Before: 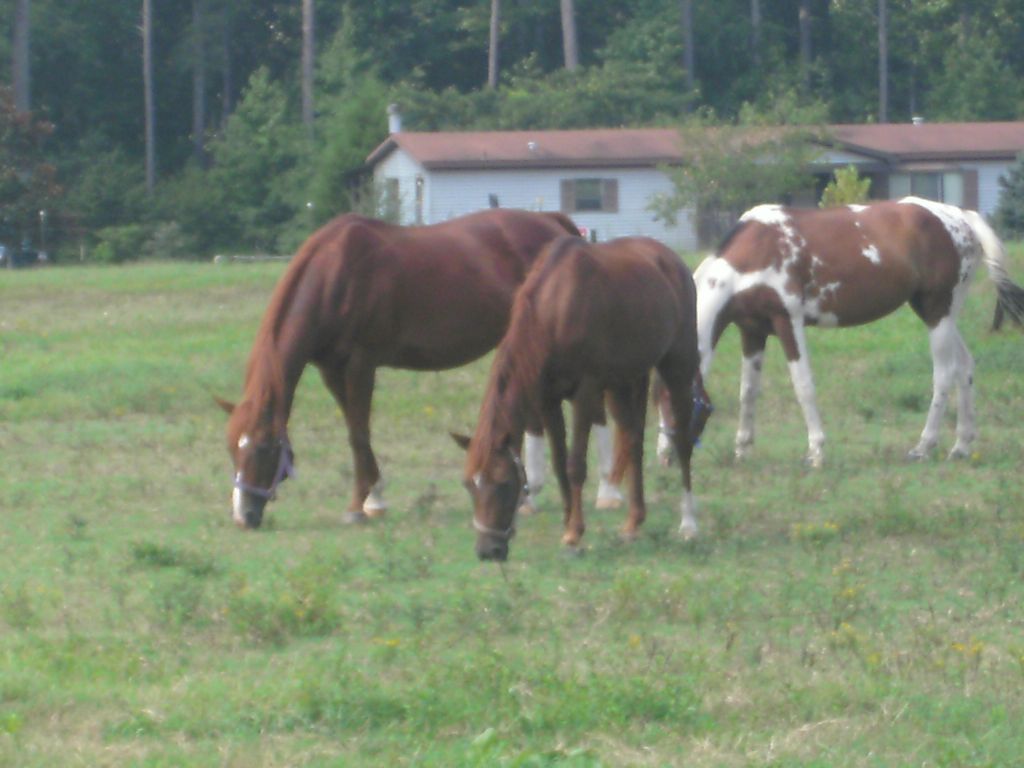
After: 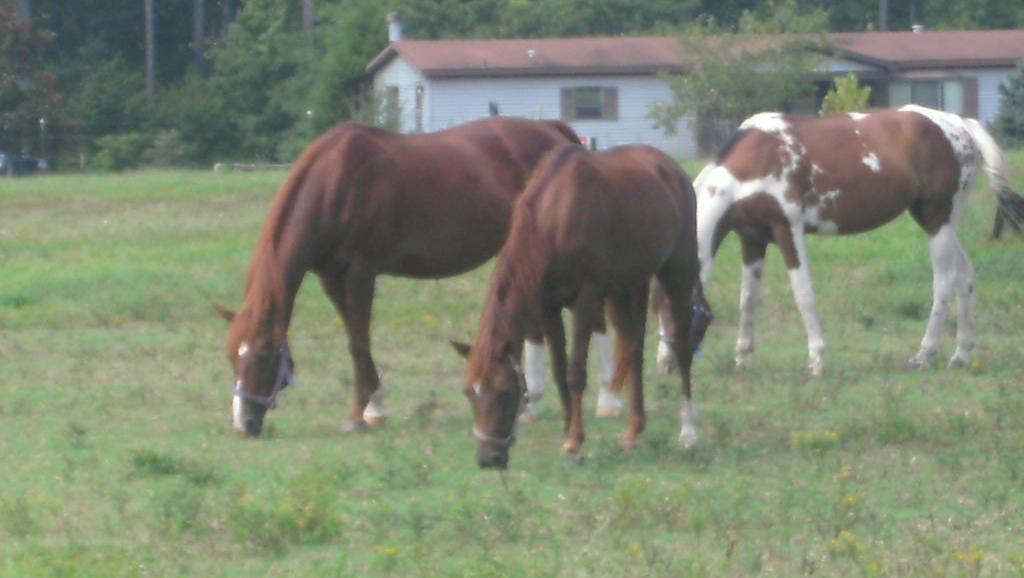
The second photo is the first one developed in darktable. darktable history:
crop and rotate: top 12.082%, bottom 12.535%
